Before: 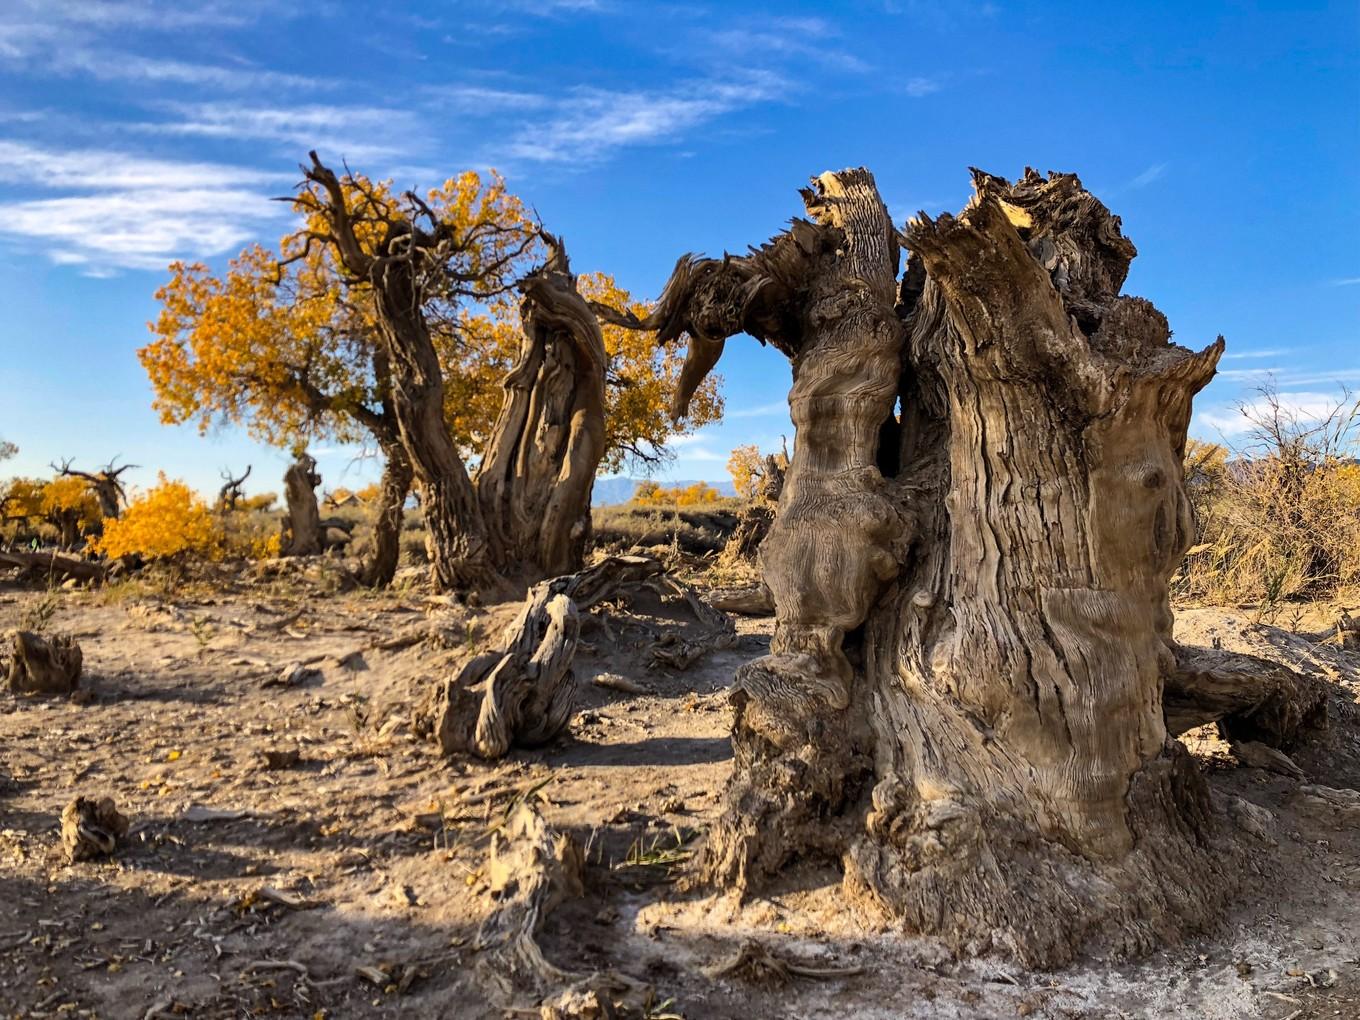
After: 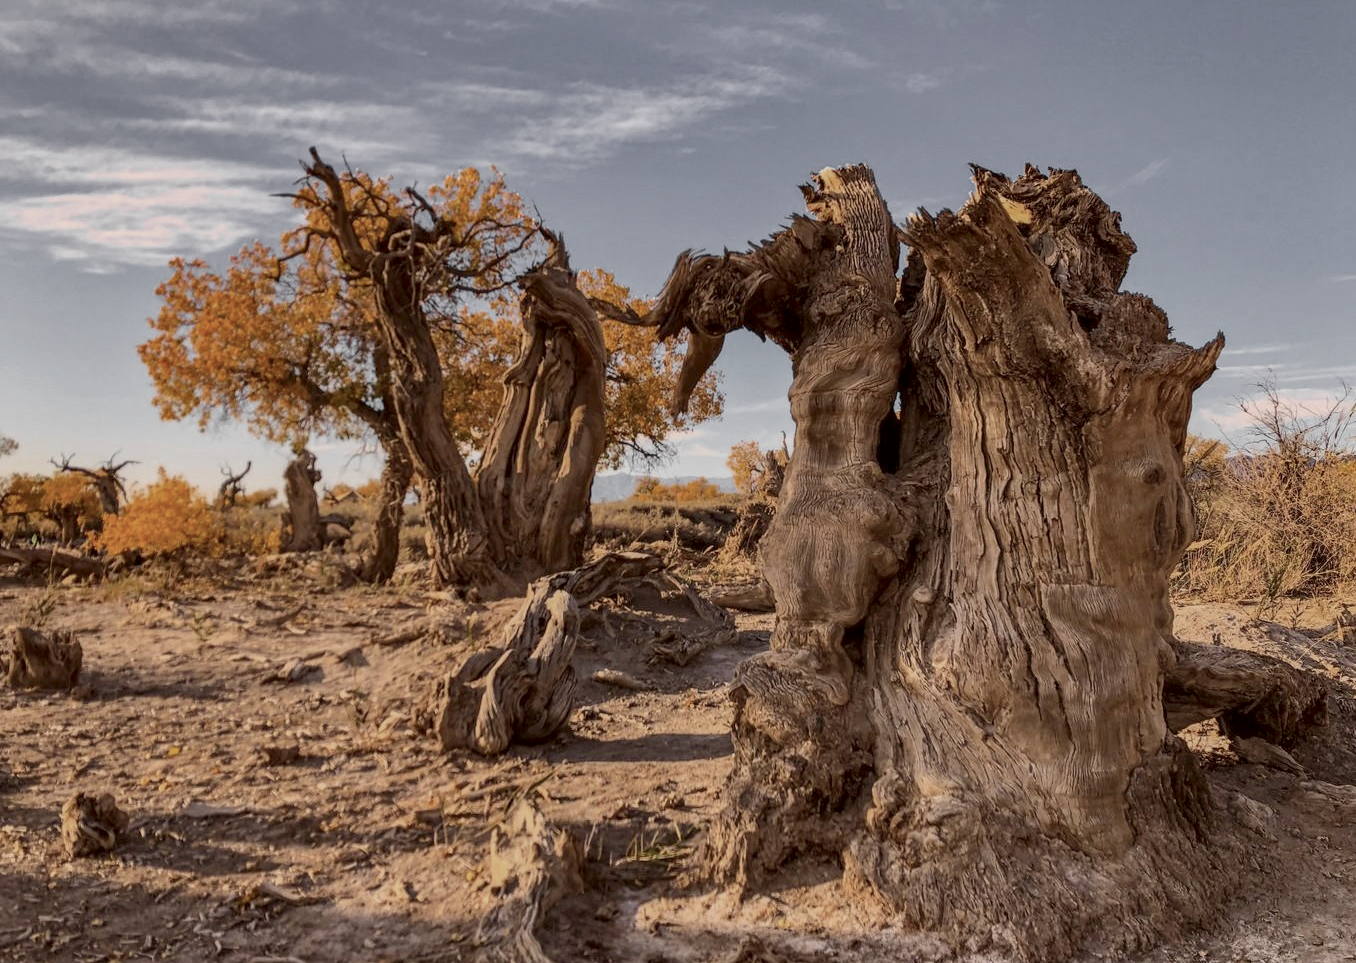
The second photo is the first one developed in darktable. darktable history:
local contrast: on, module defaults
crop: top 0.448%, right 0.264%, bottom 5.045%
color balance rgb: perceptual saturation grading › global saturation -27.94%, hue shift -2.27°, contrast -21.26%
color correction: highlights a* 6.27, highlights b* 8.19, shadows a* 5.94, shadows b* 7.23, saturation 0.9
color zones: curves: ch0 [(0.004, 0.388) (0.125, 0.392) (0.25, 0.404) (0.375, 0.5) (0.5, 0.5) (0.625, 0.5) (0.75, 0.5) (0.875, 0.5)]; ch1 [(0, 0.5) (0.125, 0.5) (0.25, 0.5) (0.375, 0.124) (0.524, 0.124) (0.645, 0.128) (0.789, 0.132) (0.914, 0.096) (0.998, 0.068)]
